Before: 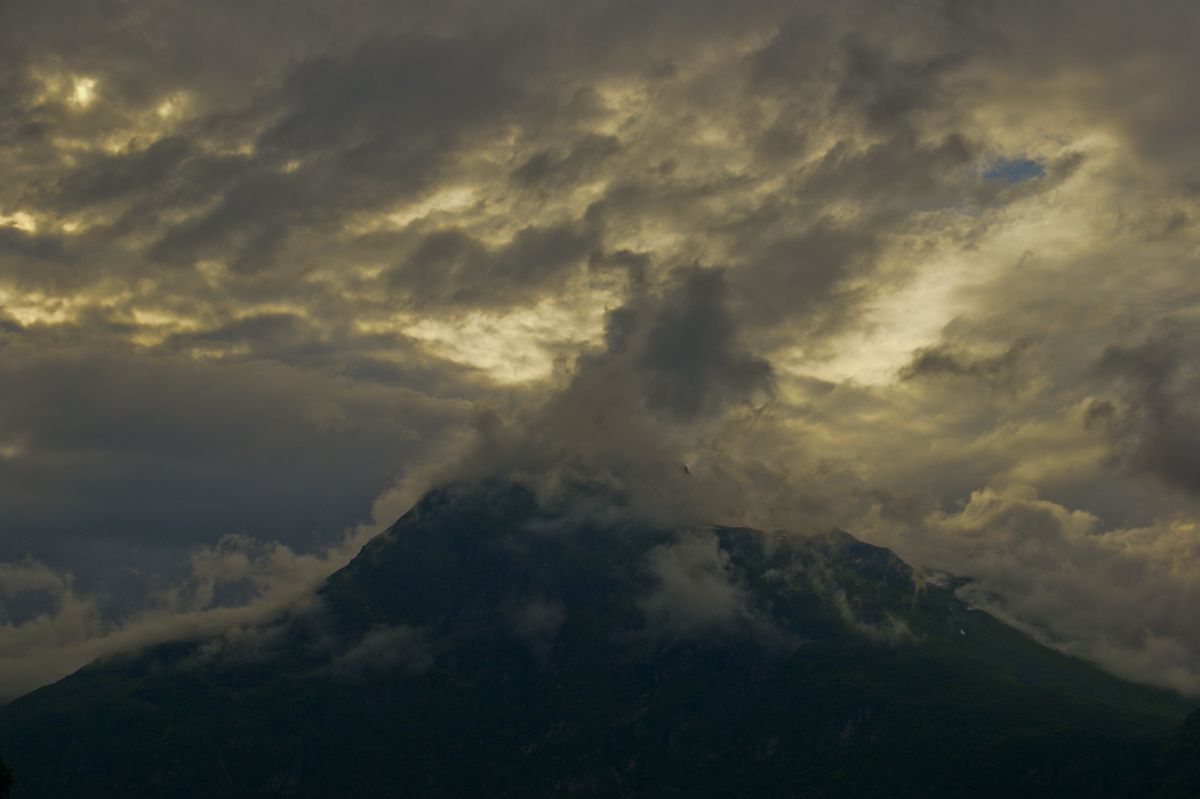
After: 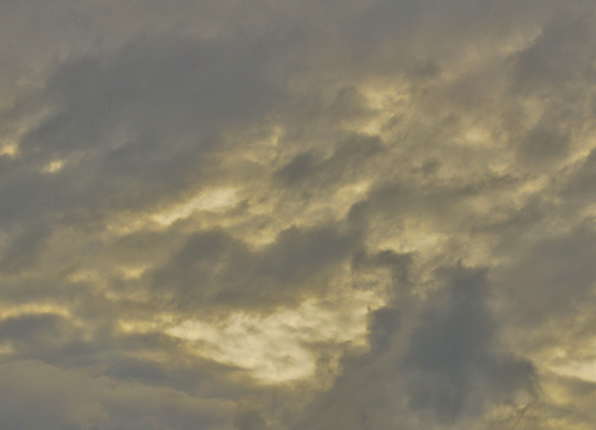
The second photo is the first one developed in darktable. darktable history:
tone equalizer: -7 EV 0.152 EV, -6 EV 0.634 EV, -5 EV 1.16 EV, -4 EV 1.32 EV, -3 EV 1.18 EV, -2 EV 0.6 EV, -1 EV 0.164 EV
crop: left 19.828%, right 30.432%, bottom 46.173%
contrast brightness saturation: contrast -0.102, saturation -0.088
